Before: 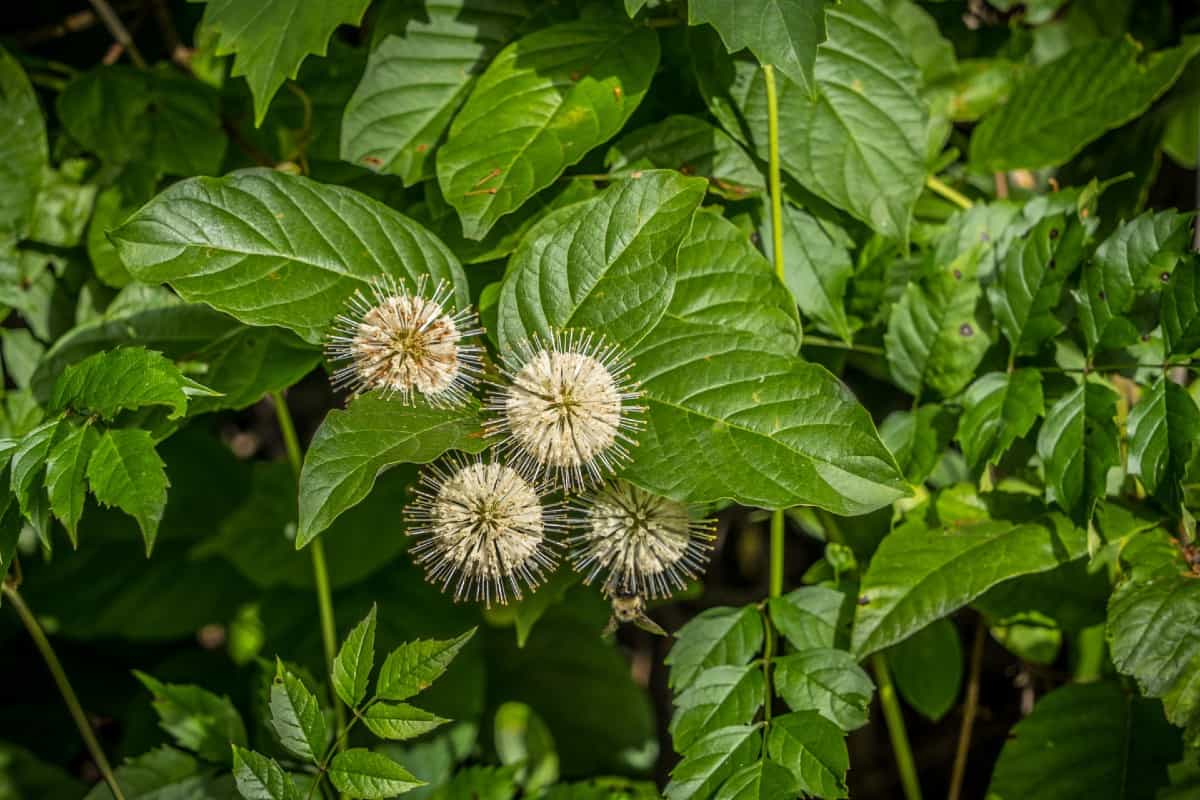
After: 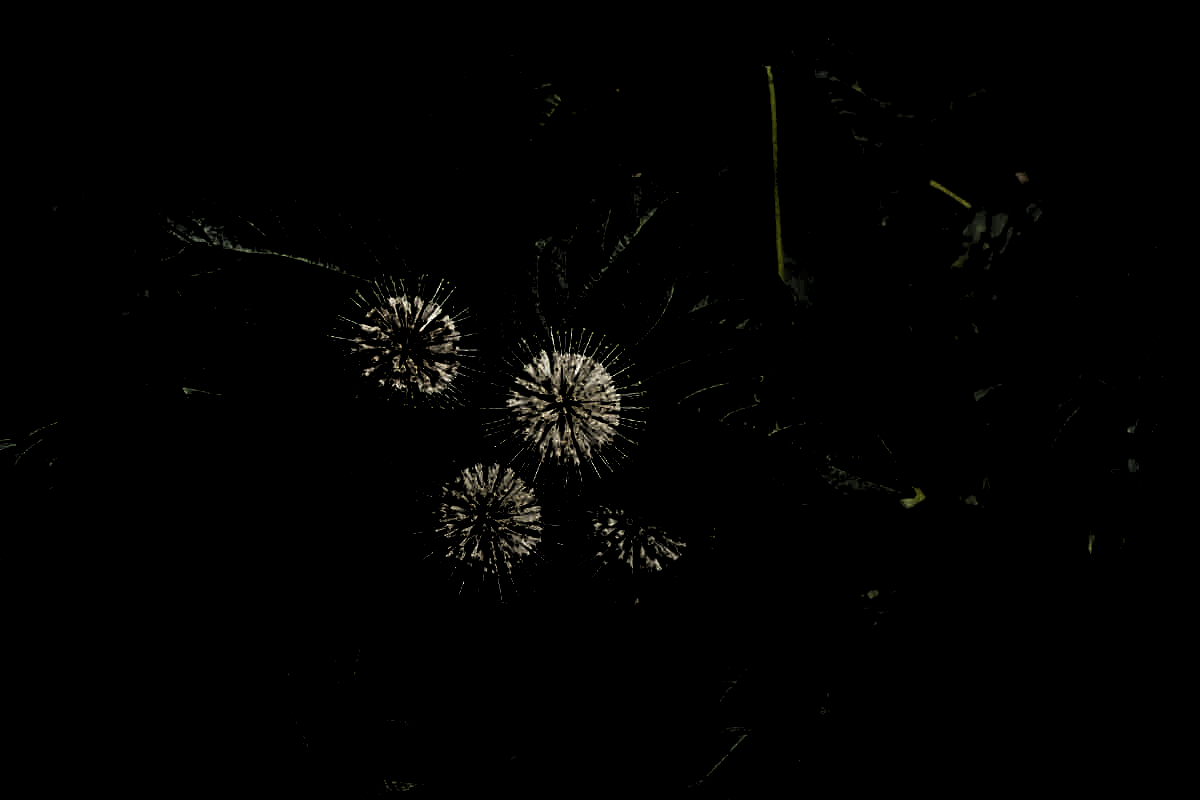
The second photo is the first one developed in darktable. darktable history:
levels: levels [0.514, 0.759, 1]
contrast brightness saturation: brightness -0.502
